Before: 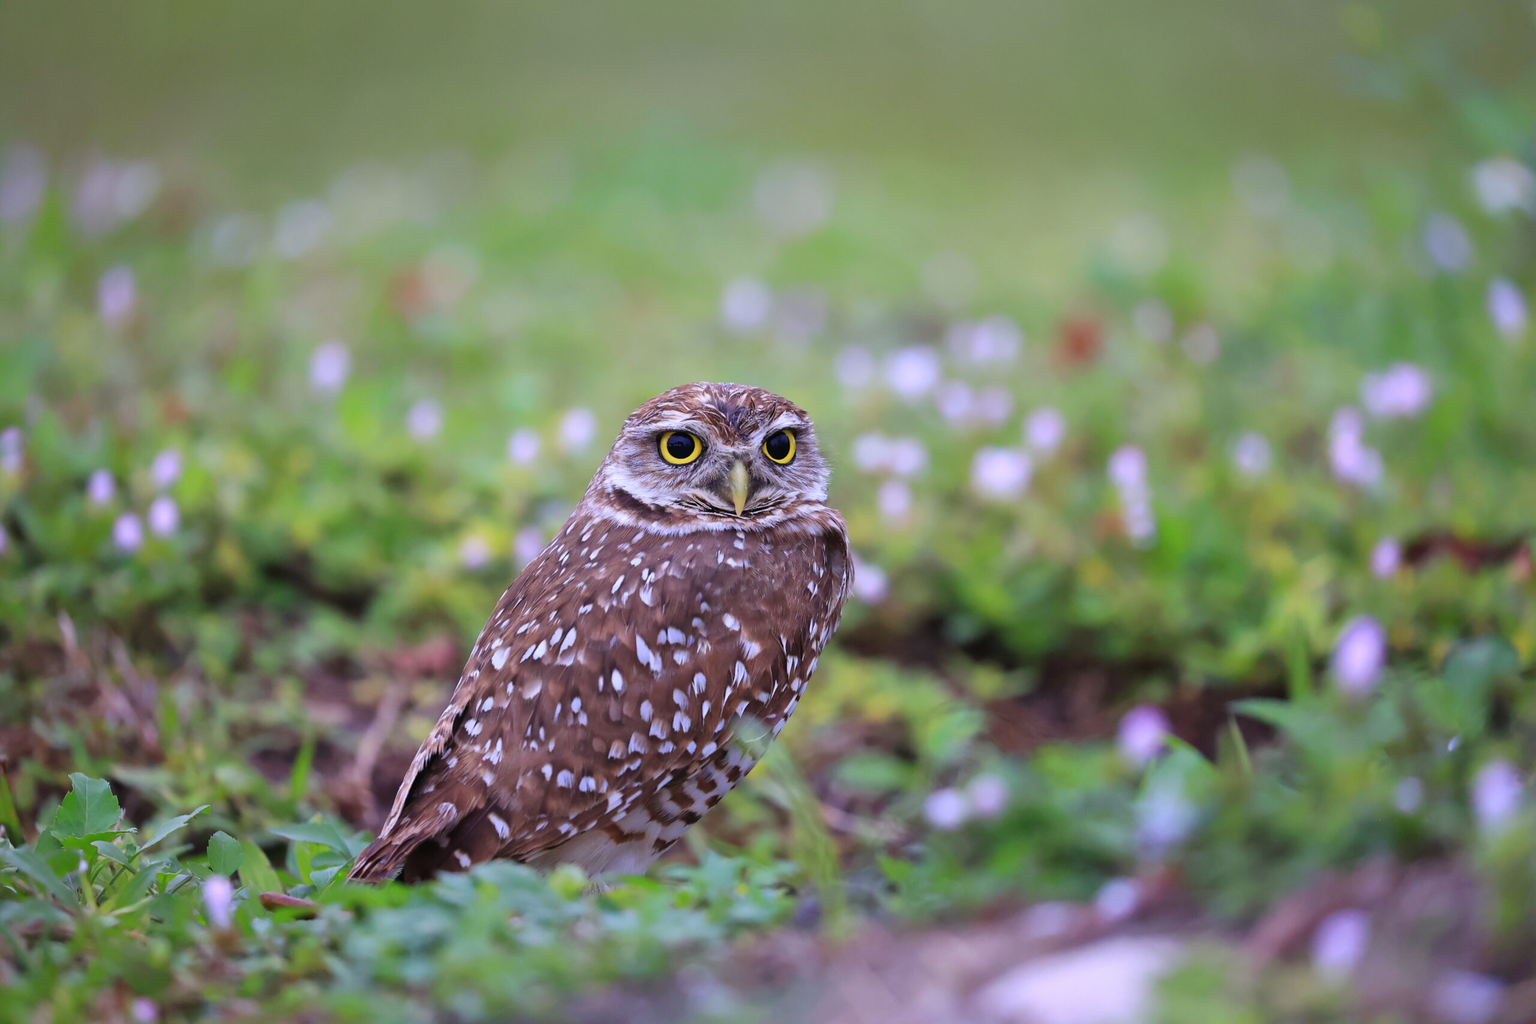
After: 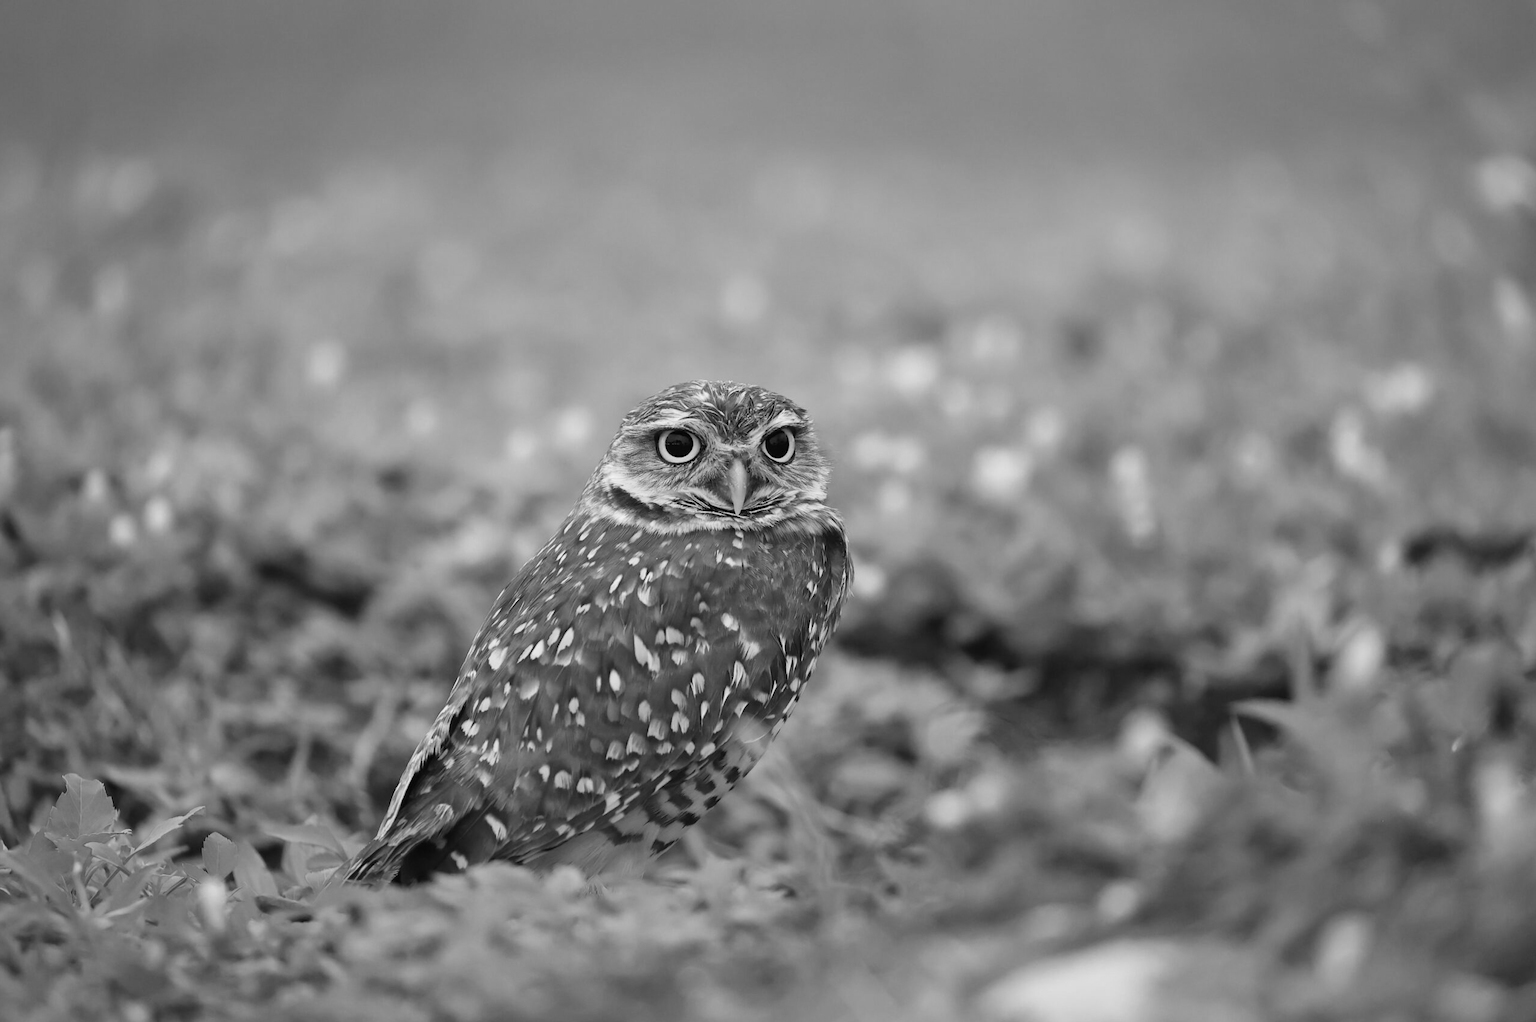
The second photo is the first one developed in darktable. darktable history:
crop: left 0.434%, top 0.485%, right 0.244%, bottom 0.386%
monochrome: on, module defaults
